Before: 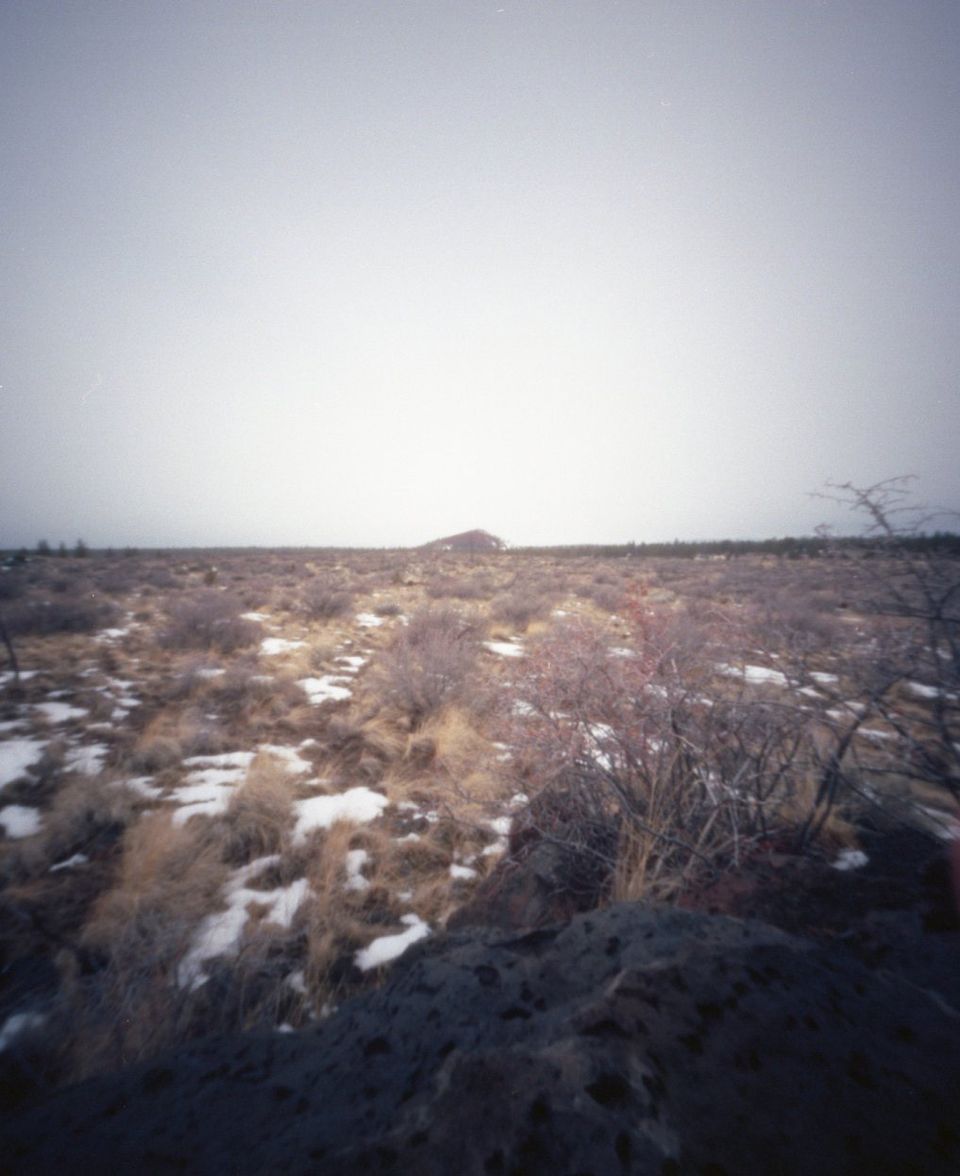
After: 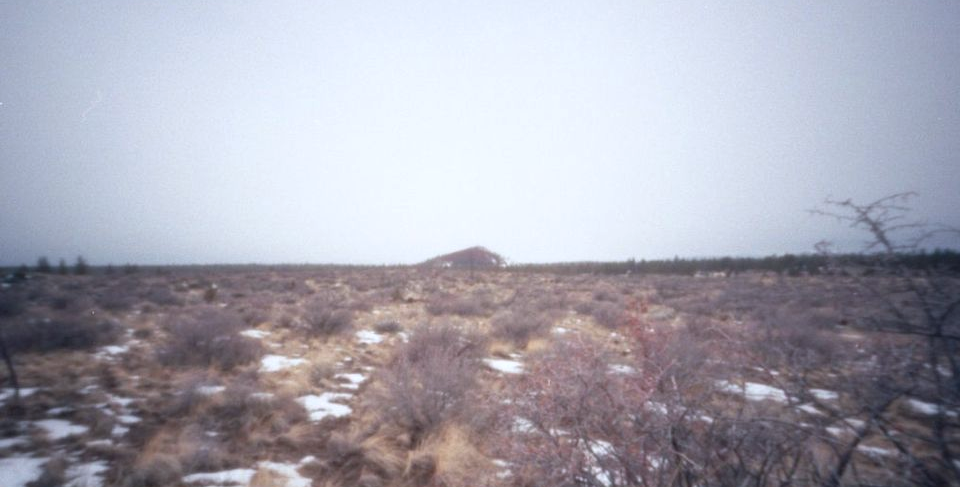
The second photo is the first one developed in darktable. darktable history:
local contrast: highlights 63%, shadows 107%, detail 107%, midtone range 0.531
crop and rotate: top 24.103%, bottom 34.482%
base curve: curves: ch0 [(0, 0) (0.303, 0.277) (1, 1)], preserve colors none
color correction: highlights a* -0.638, highlights b* -8.2
